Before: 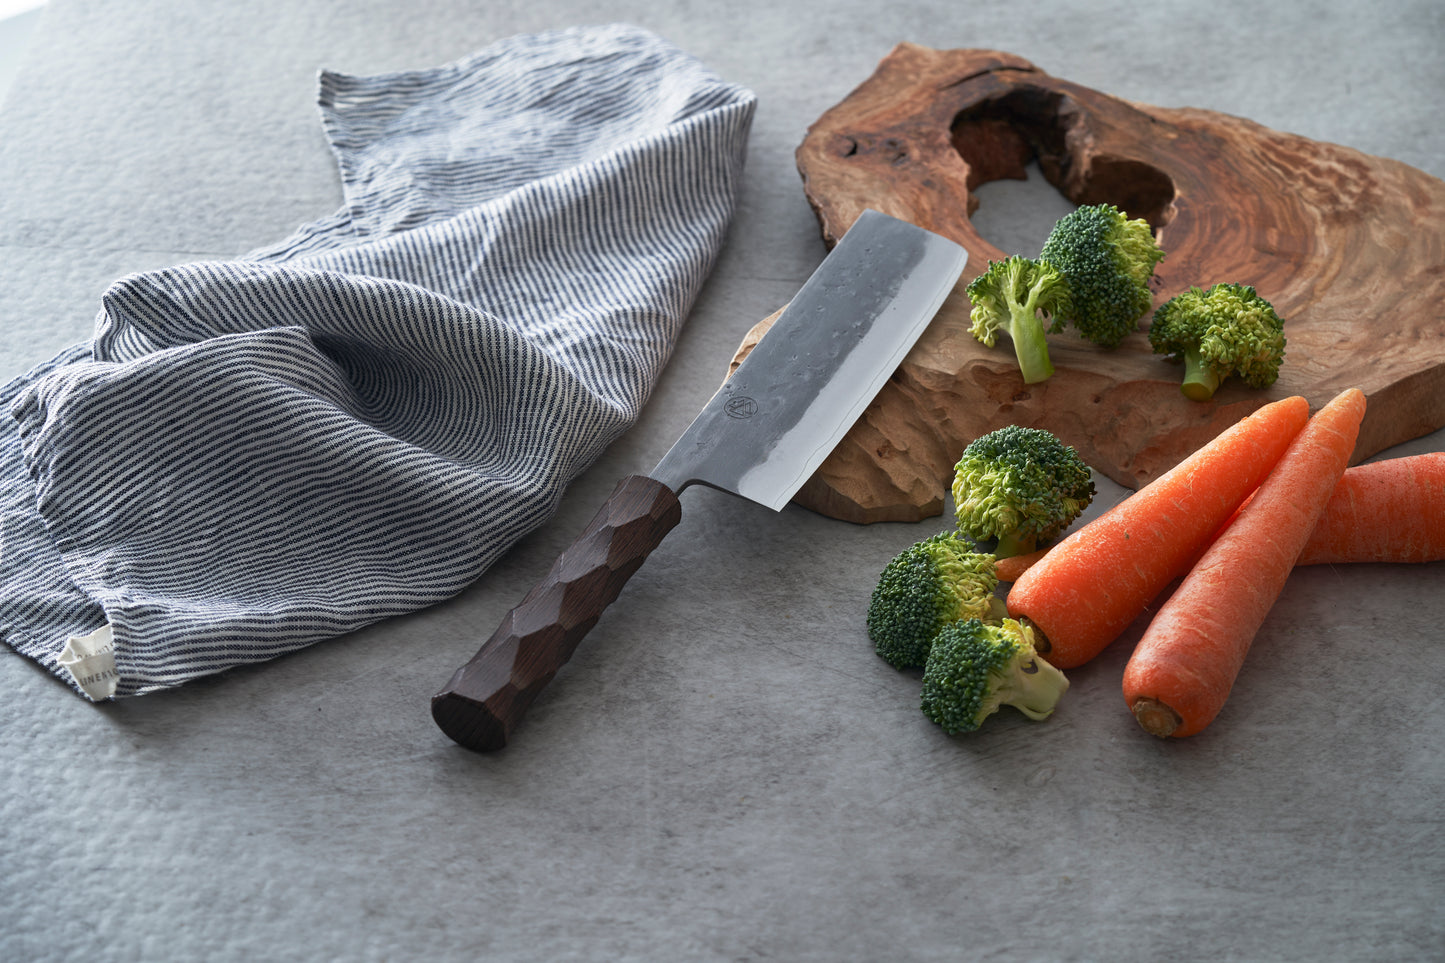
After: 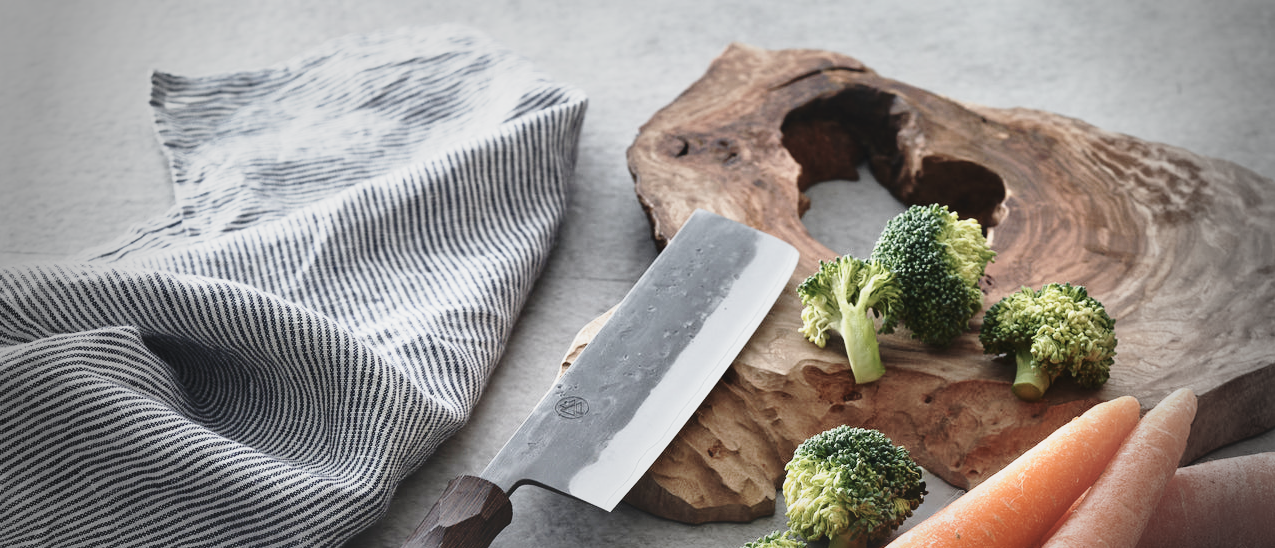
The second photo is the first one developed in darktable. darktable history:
base curve: curves: ch0 [(0, 0) (0.032, 0.037) (0.105, 0.228) (0.435, 0.76) (0.856, 0.983) (1, 1)], preserve colors none
local contrast: mode bilateral grid, contrast 70, coarseness 75, detail 181%, midtone range 0.2
crop and rotate: left 11.712%, bottom 43.063%
vignetting: fall-off start 68.62%, fall-off radius 29.49%, brightness -0.447, saturation -0.686, width/height ratio 0.989, shape 0.862
contrast brightness saturation: contrast -0.269, saturation -0.42
